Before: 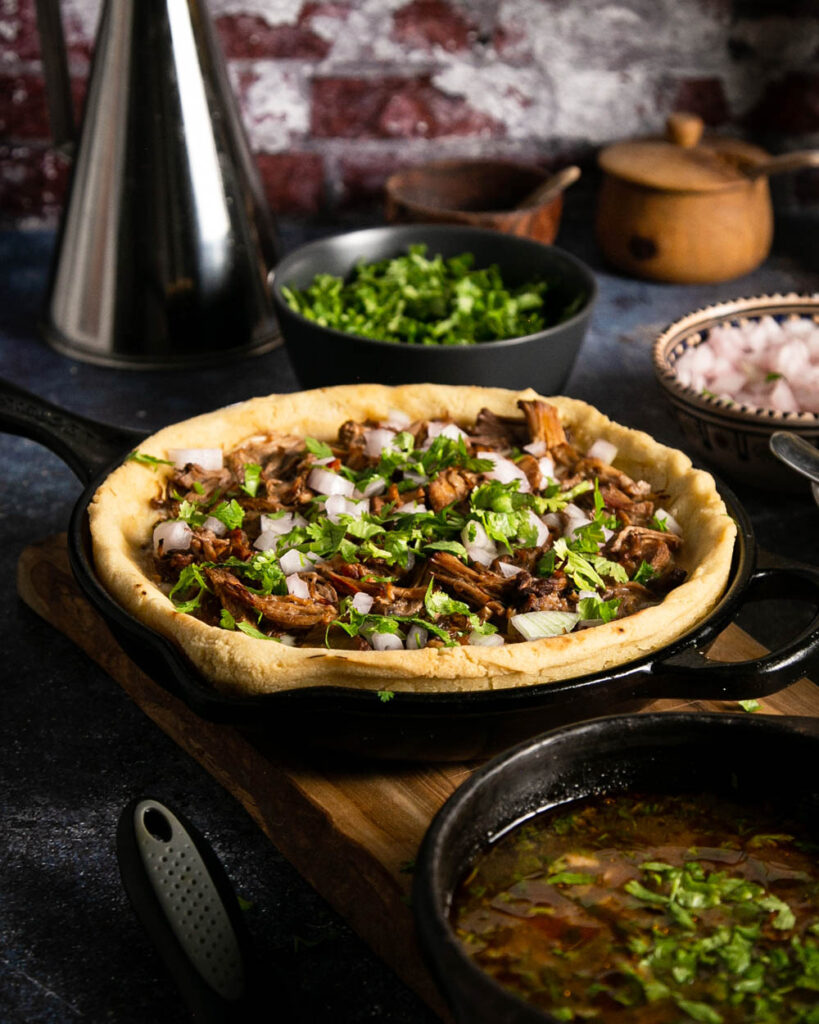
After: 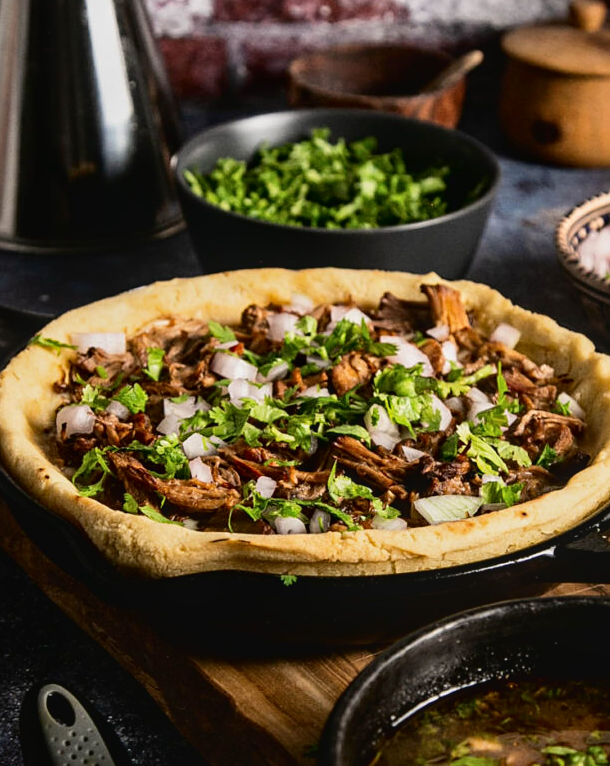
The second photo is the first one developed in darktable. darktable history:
crop and rotate: left 11.96%, top 11.418%, right 13.454%, bottom 13.723%
tone curve: curves: ch0 [(0.021, 0) (0.104, 0.052) (0.496, 0.526) (0.737, 0.783) (1, 1)], color space Lab, independent channels, preserve colors none
local contrast: detail 109%
sharpen: amount 0.203
